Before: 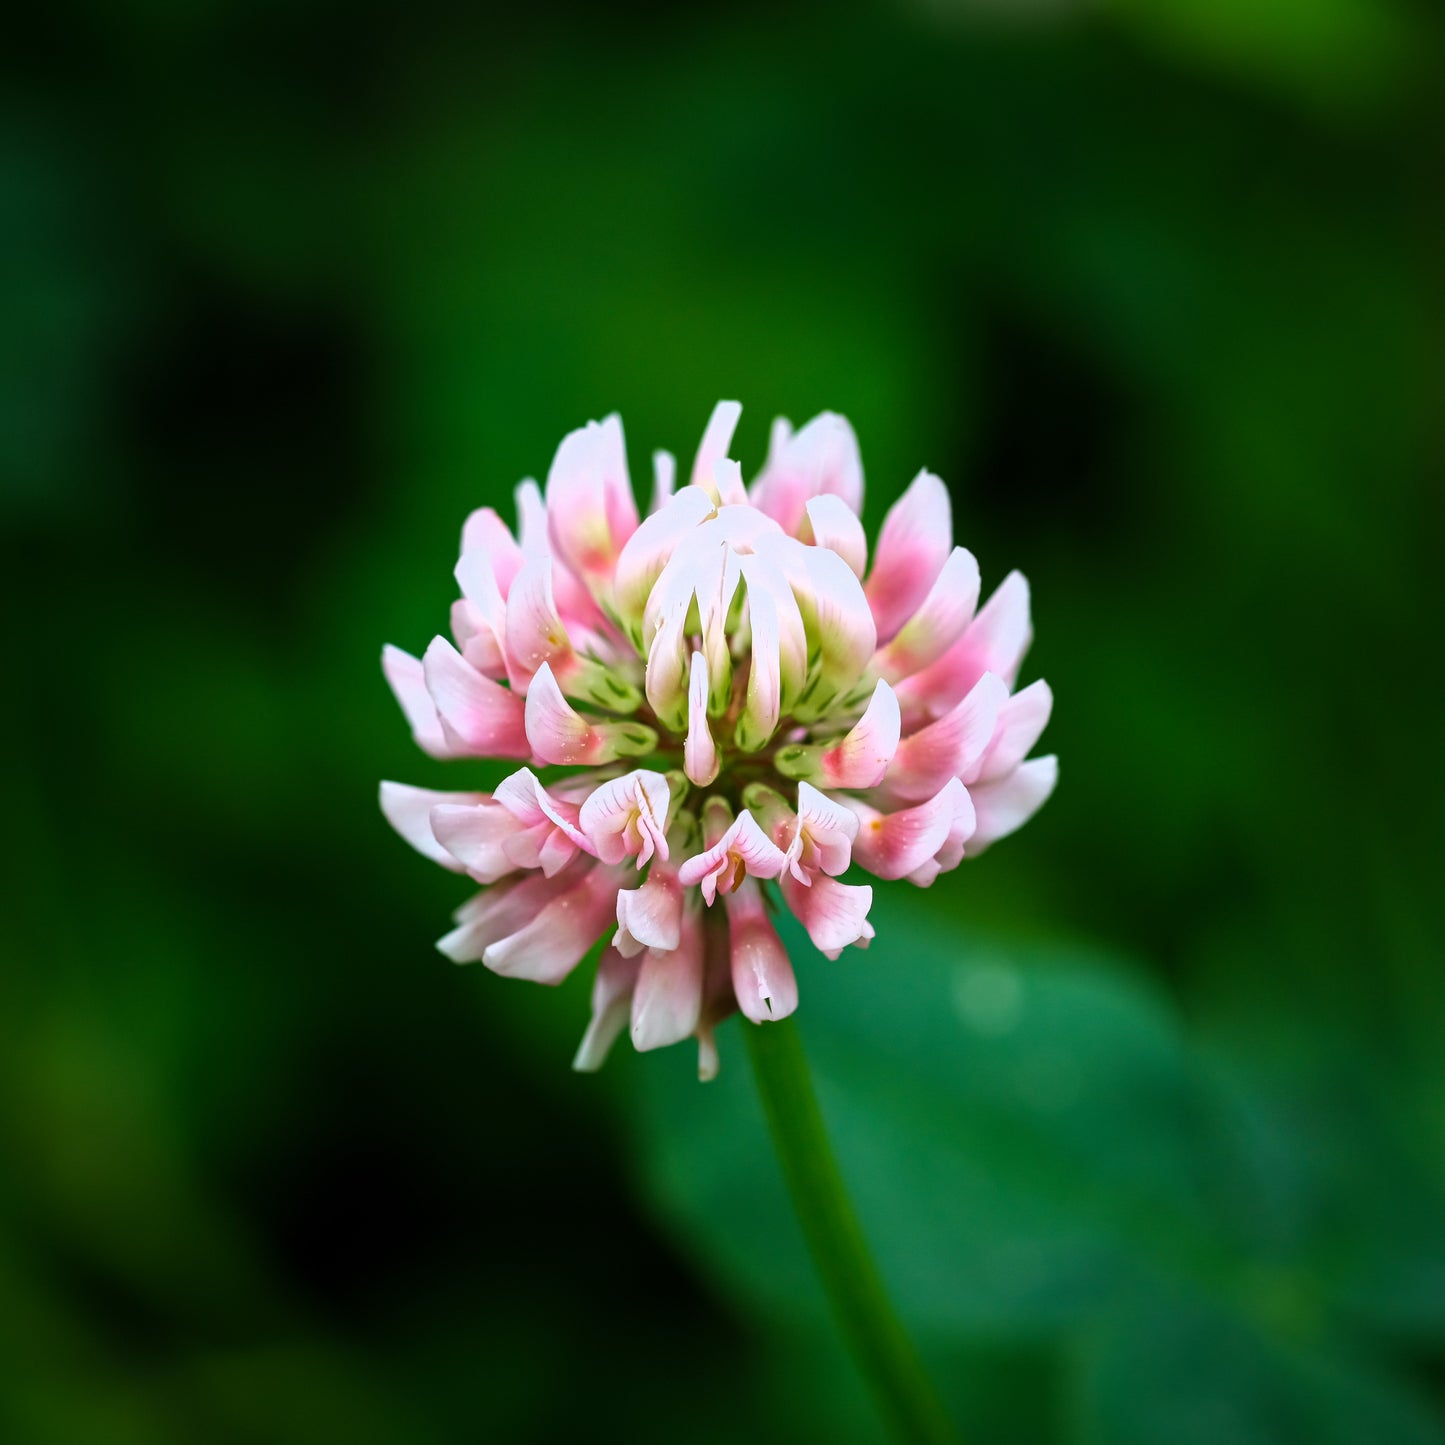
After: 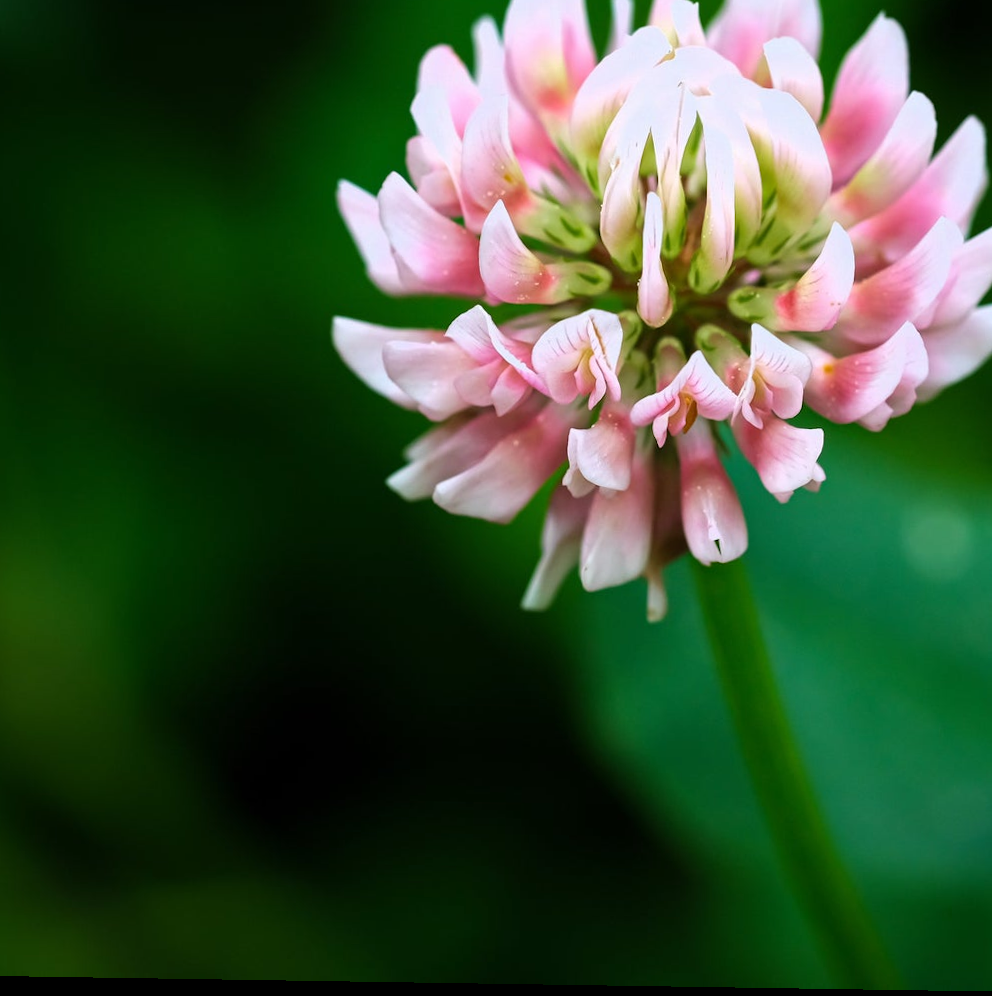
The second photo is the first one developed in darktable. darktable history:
crop and rotate: angle -0.893°, left 3.901%, top 32.057%, right 28.441%
